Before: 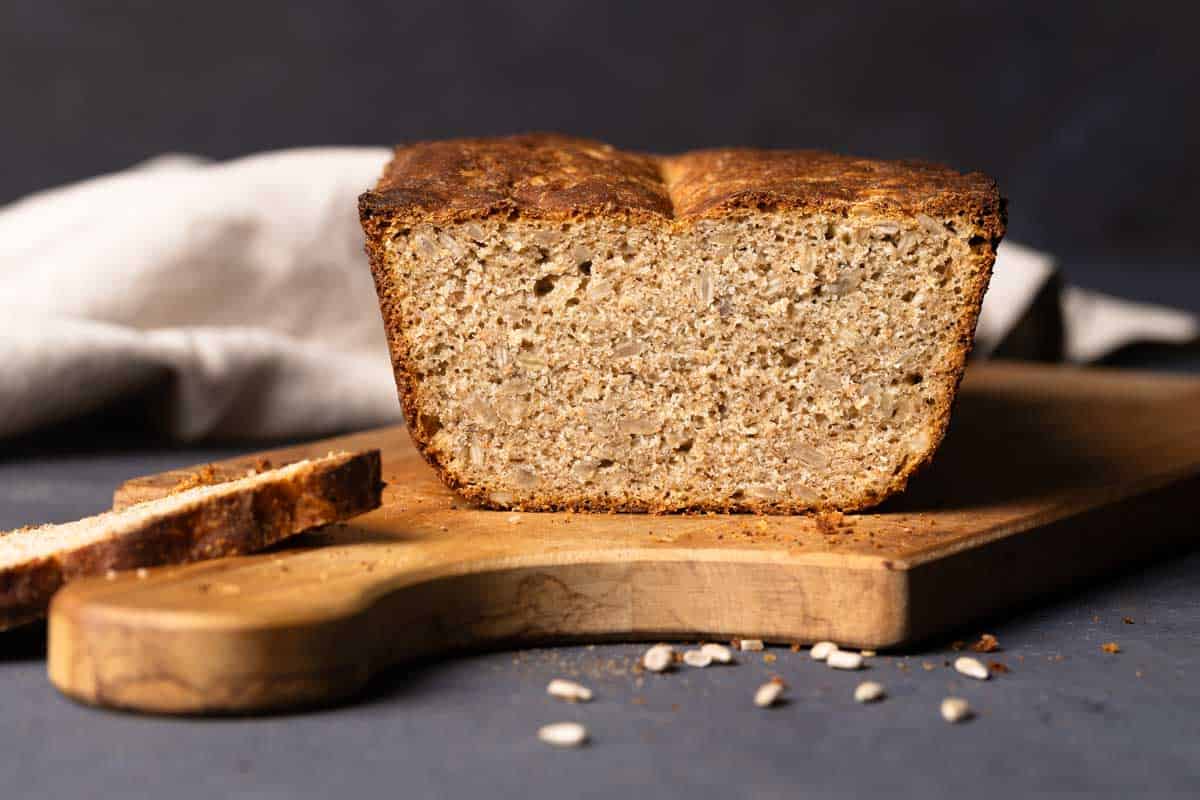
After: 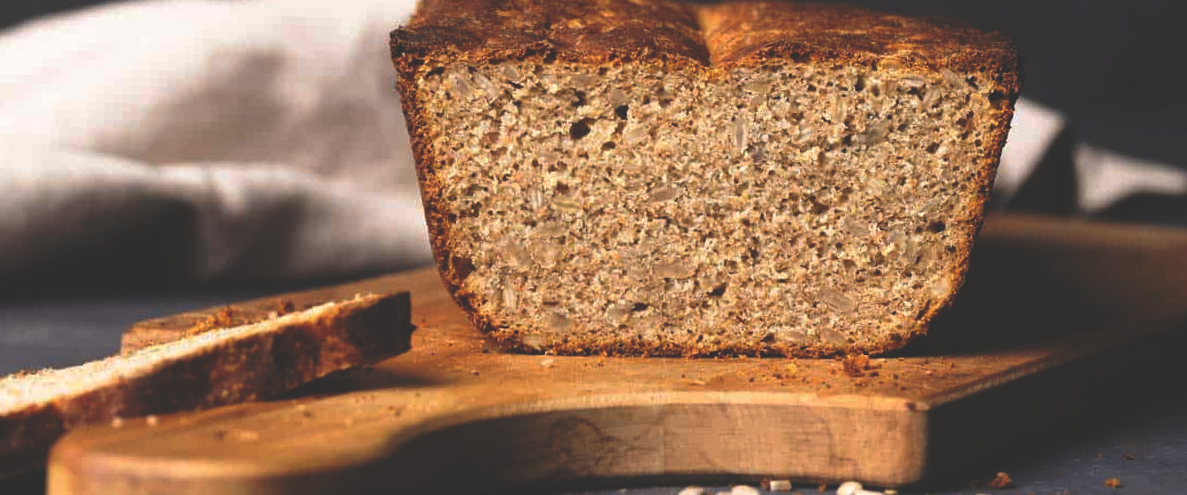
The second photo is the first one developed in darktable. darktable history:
rgb curve: curves: ch0 [(0, 0.186) (0.314, 0.284) (0.775, 0.708) (1, 1)], compensate middle gray true, preserve colors none
rotate and perspective: rotation 0.679°, lens shift (horizontal) 0.136, crop left 0.009, crop right 0.991, crop top 0.078, crop bottom 0.95
crop: top 16.727%, bottom 16.727%
